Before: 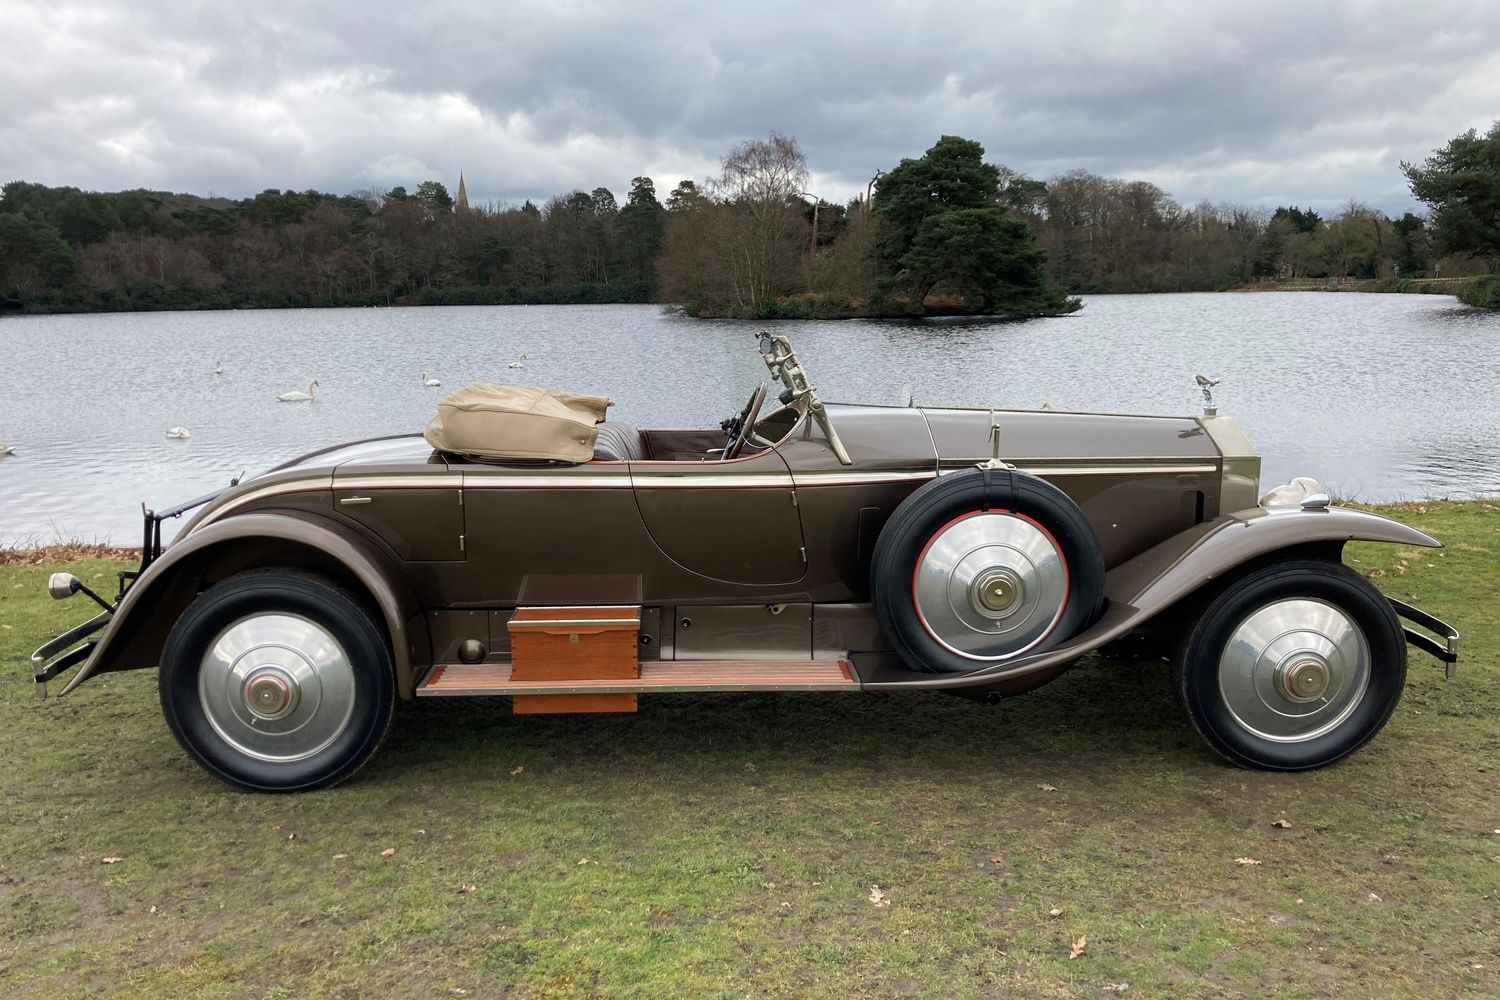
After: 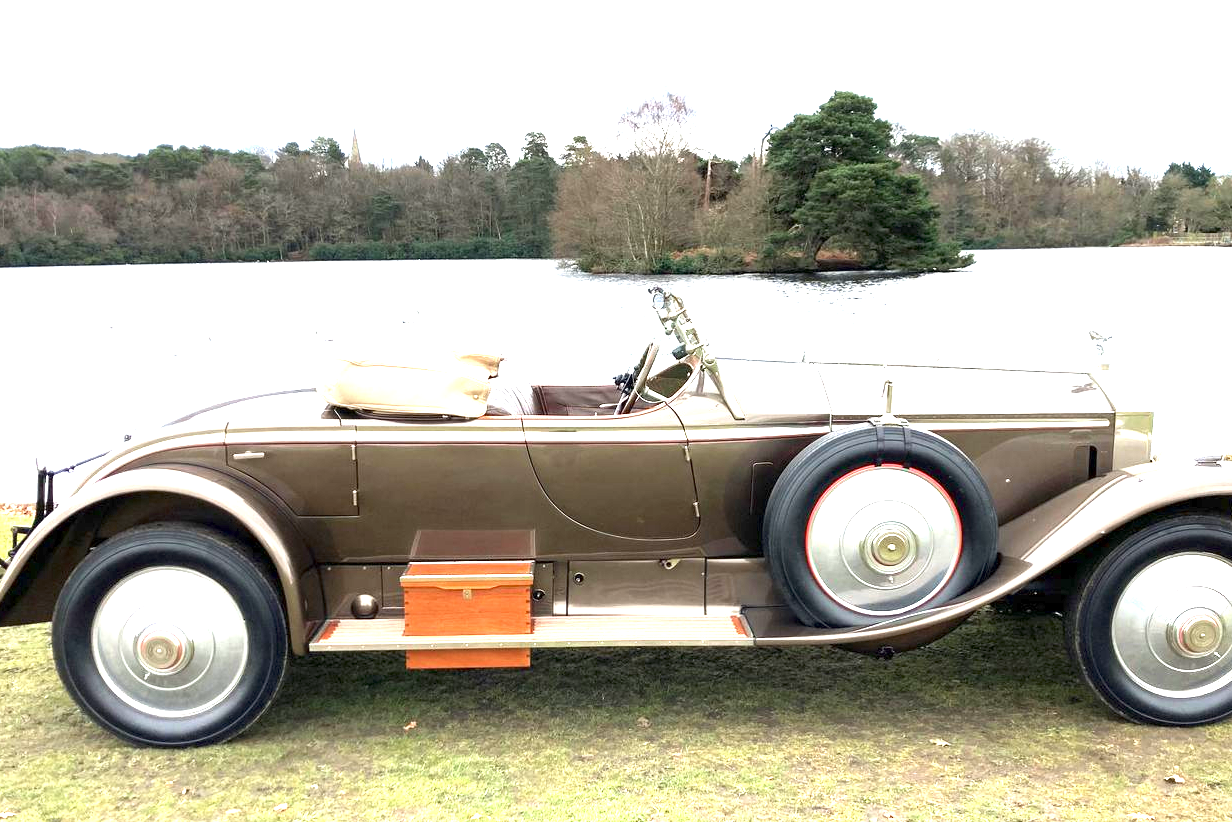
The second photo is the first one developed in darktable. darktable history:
crop and rotate: left 7.196%, top 4.574%, right 10.605%, bottom 13.178%
exposure: exposure 2.25 EV, compensate highlight preservation false
